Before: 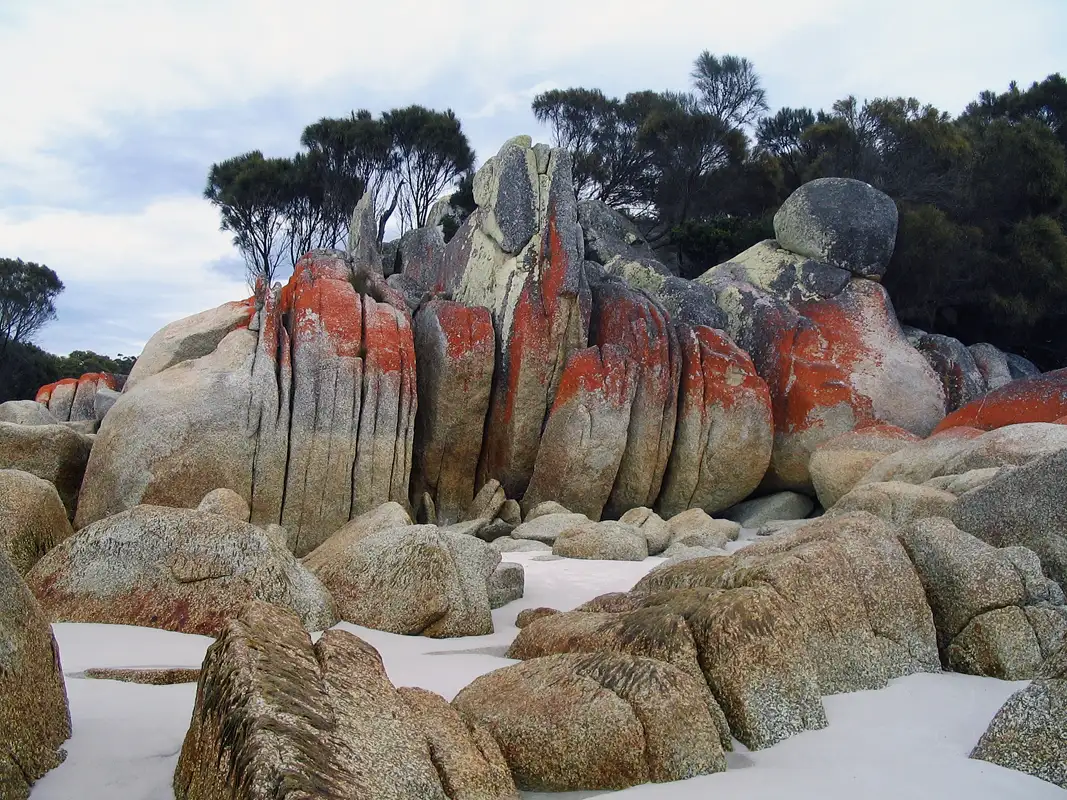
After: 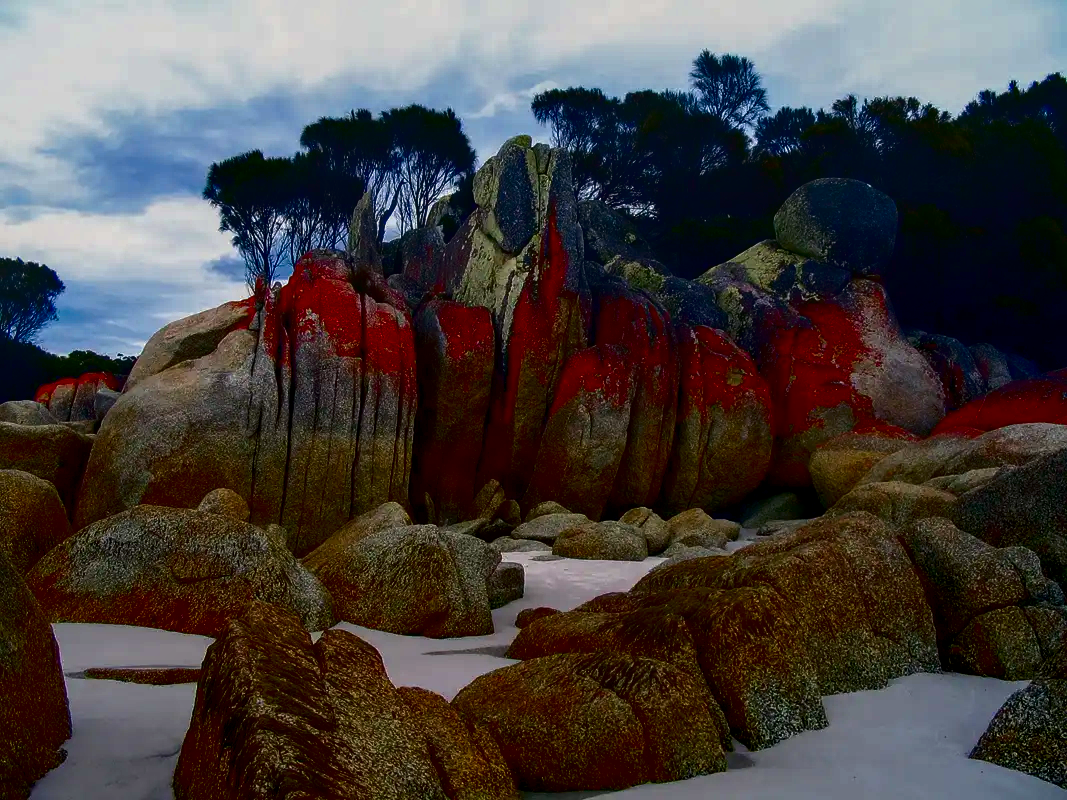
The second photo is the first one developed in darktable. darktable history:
contrast brightness saturation: brightness -1, saturation 1
local contrast: on, module defaults
